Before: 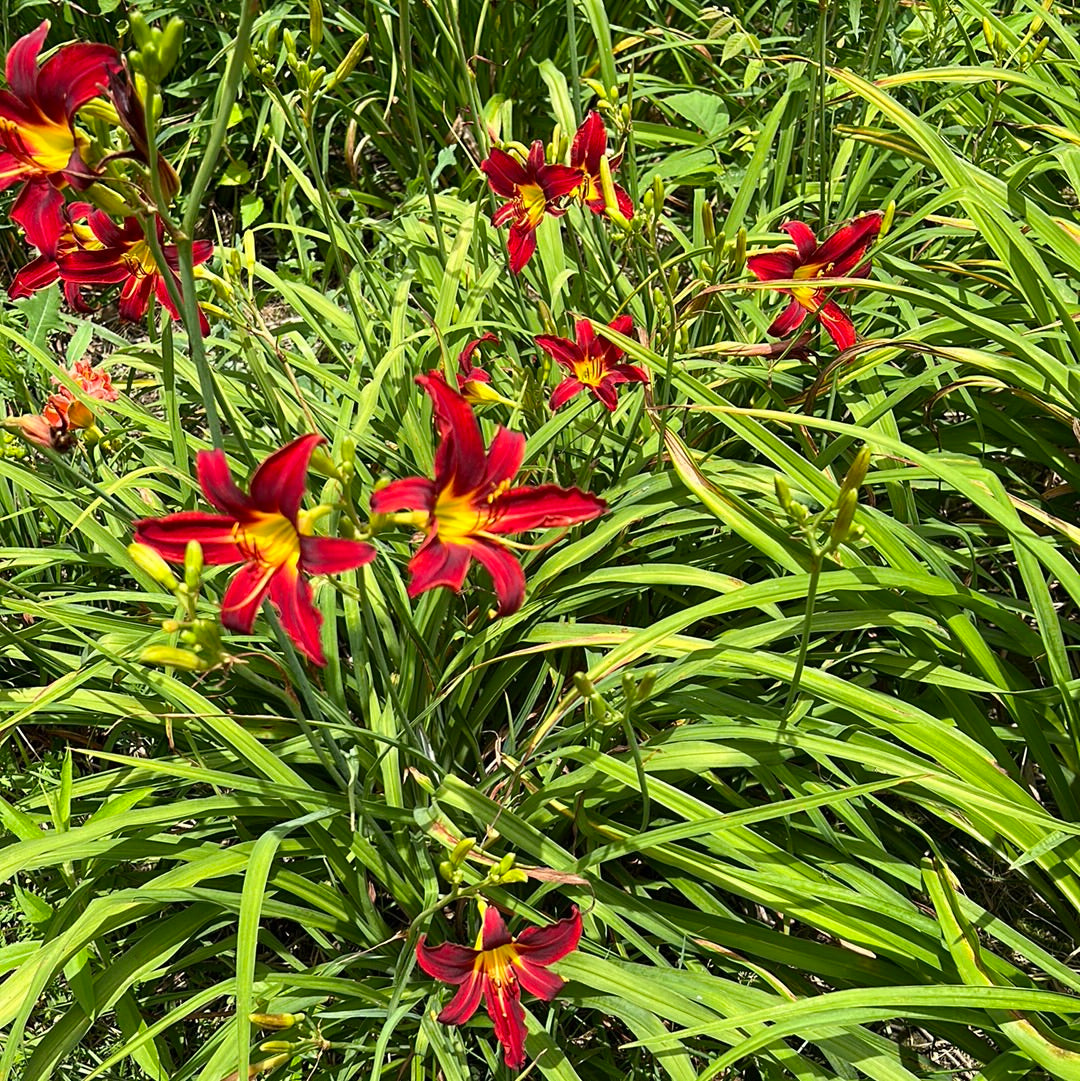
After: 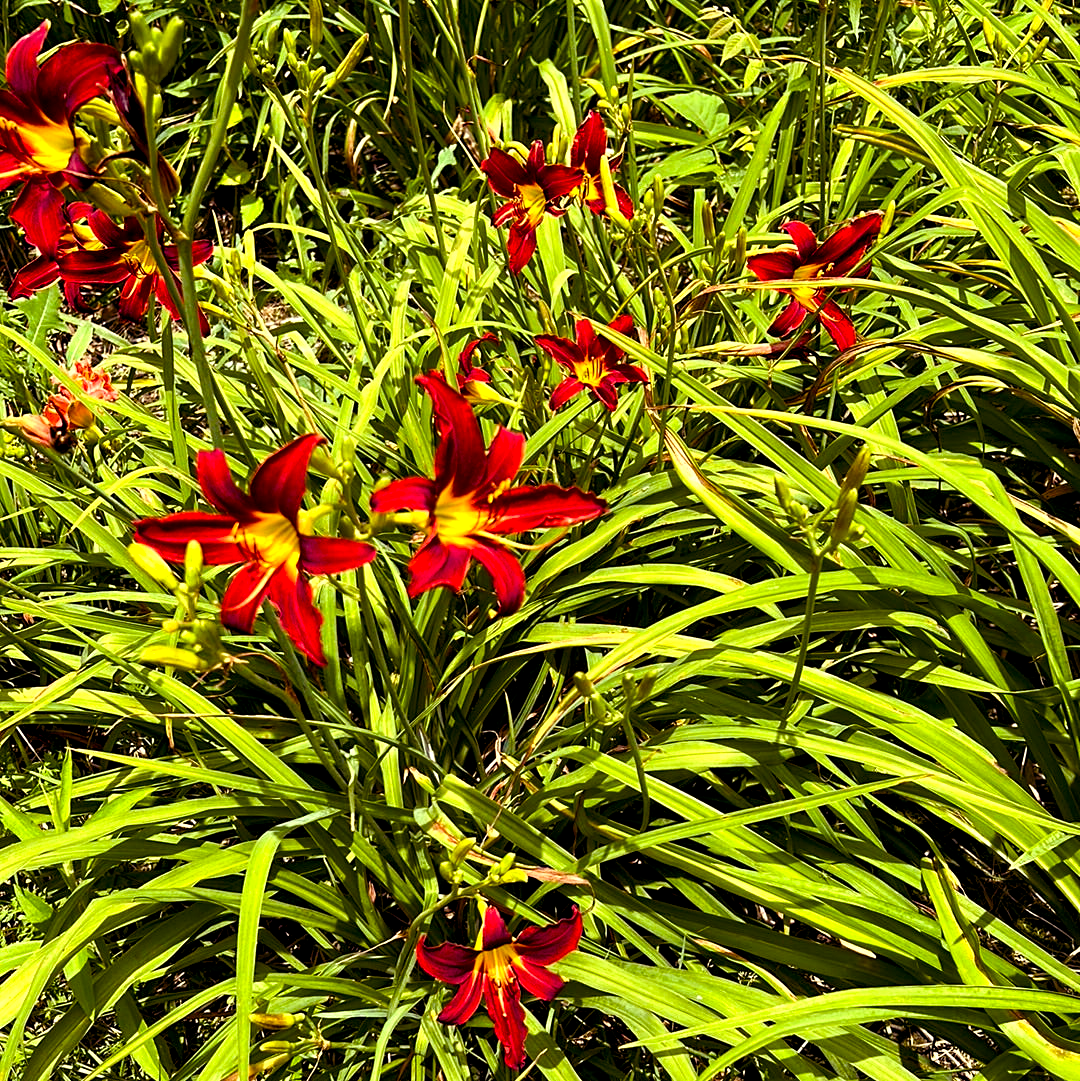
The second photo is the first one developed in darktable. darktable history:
contrast brightness saturation: contrast 0.03, brightness -0.04
color balance rgb: shadows lift › luminance -21.66%, shadows lift › chroma 8.98%, shadows lift › hue 283.37°, power › chroma 1.55%, power › hue 25.59°, highlights gain › luminance 6.08%, highlights gain › chroma 2.55%, highlights gain › hue 90°, global offset › luminance -0.87%, perceptual saturation grading › global saturation 27.49%, perceptual saturation grading › highlights -28.39%, perceptual saturation grading › mid-tones 15.22%, perceptual saturation grading › shadows 33.98%, perceptual brilliance grading › highlights 10%, perceptual brilliance grading › mid-tones 5%
